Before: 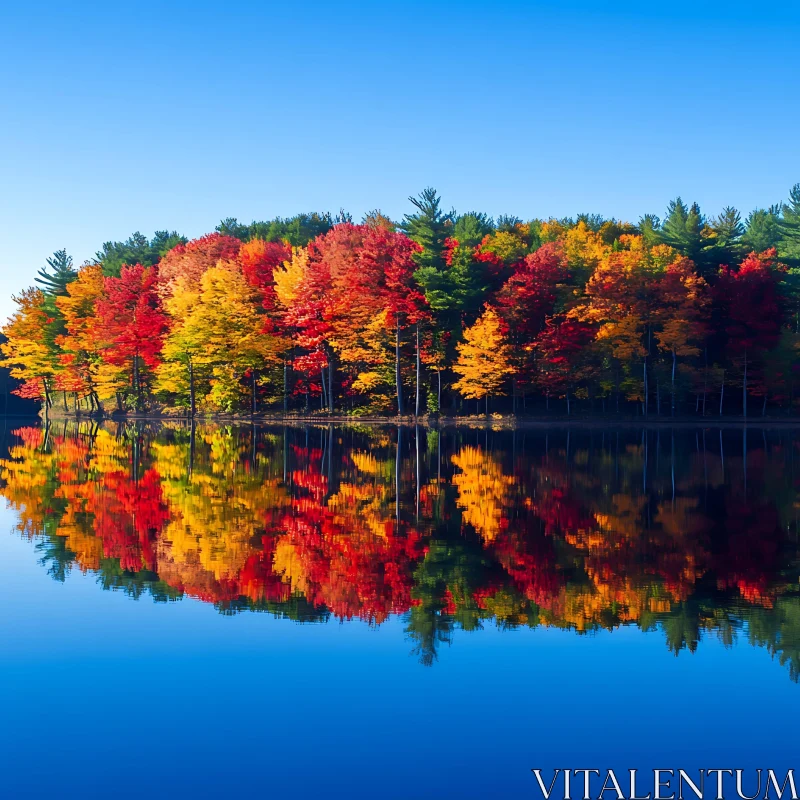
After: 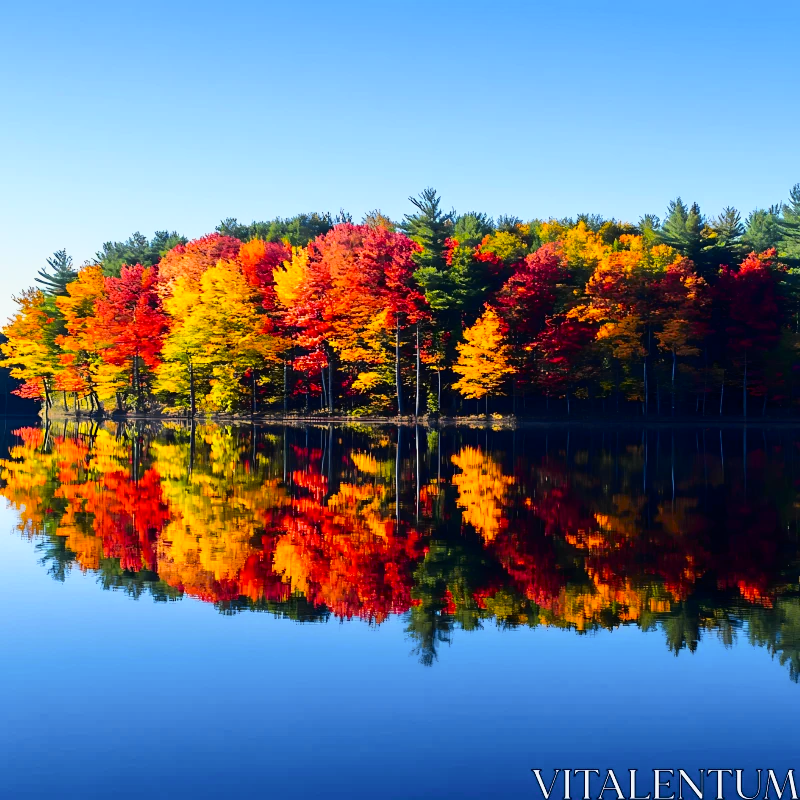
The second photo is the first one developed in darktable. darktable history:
tone curve: curves: ch0 [(0, 0) (0.136, 0.071) (0.346, 0.366) (0.489, 0.573) (0.66, 0.748) (0.858, 0.926) (1, 0.977)]; ch1 [(0, 0) (0.353, 0.344) (0.45, 0.46) (0.498, 0.498) (0.521, 0.512) (0.563, 0.559) (0.592, 0.605) (0.641, 0.673) (1, 1)]; ch2 [(0, 0) (0.333, 0.346) (0.375, 0.375) (0.424, 0.43) (0.476, 0.492) (0.502, 0.502) (0.524, 0.531) (0.579, 0.61) (0.612, 0.644) (0.641, 0.722) (1, 1)], color space Lab, independent channels, preserve colors none
